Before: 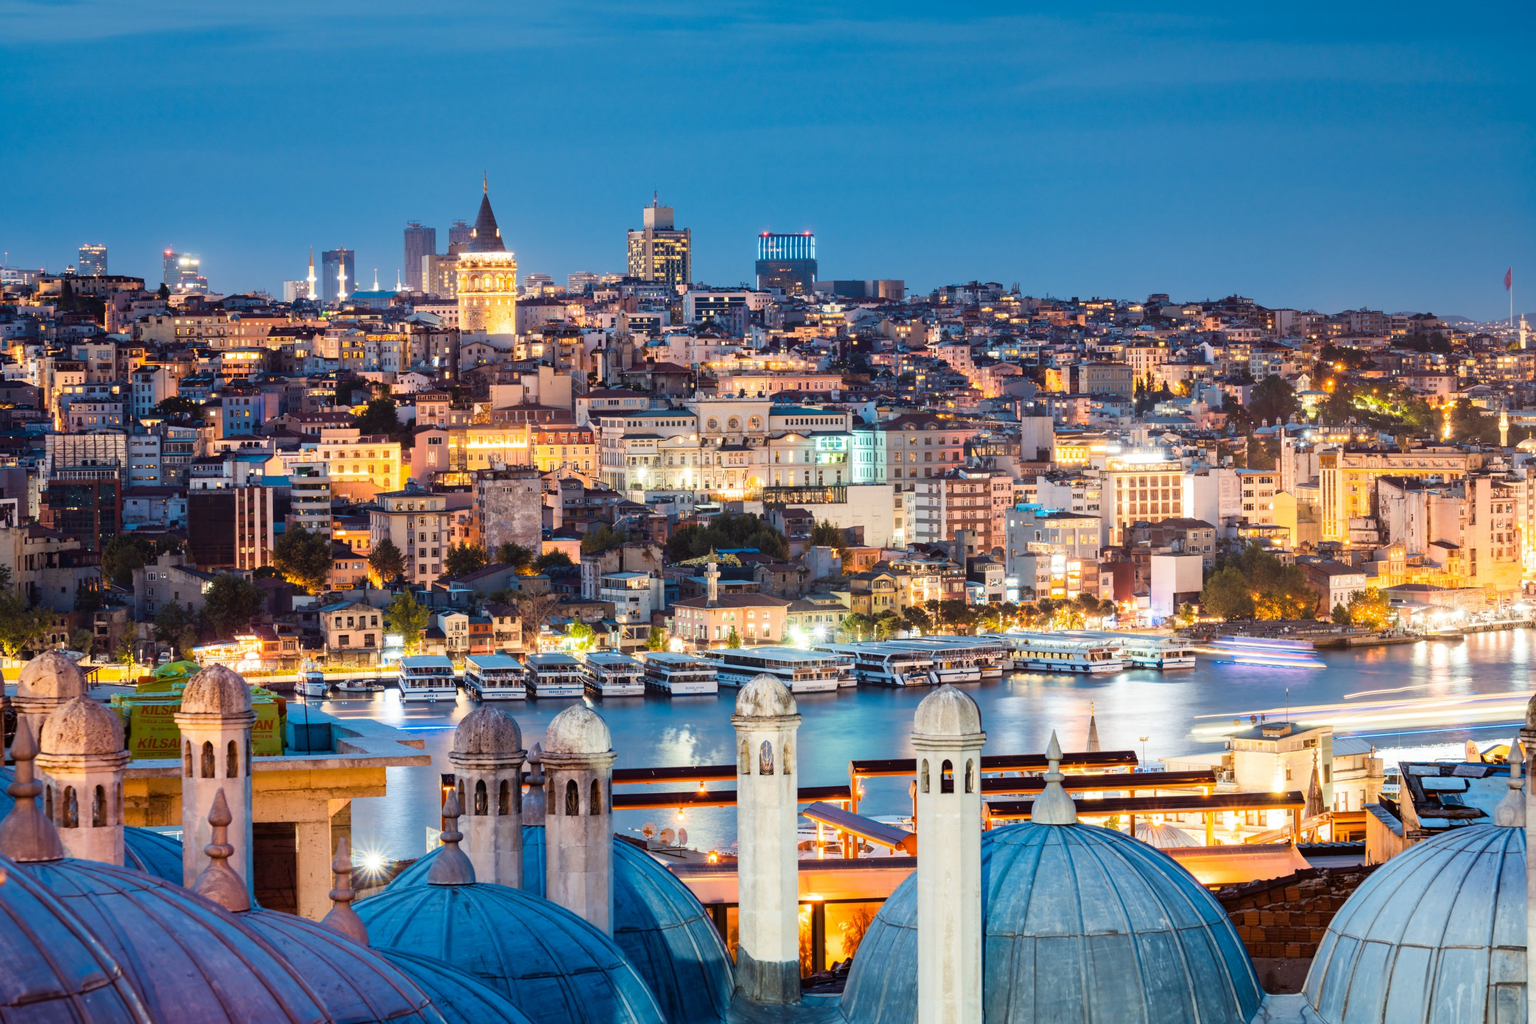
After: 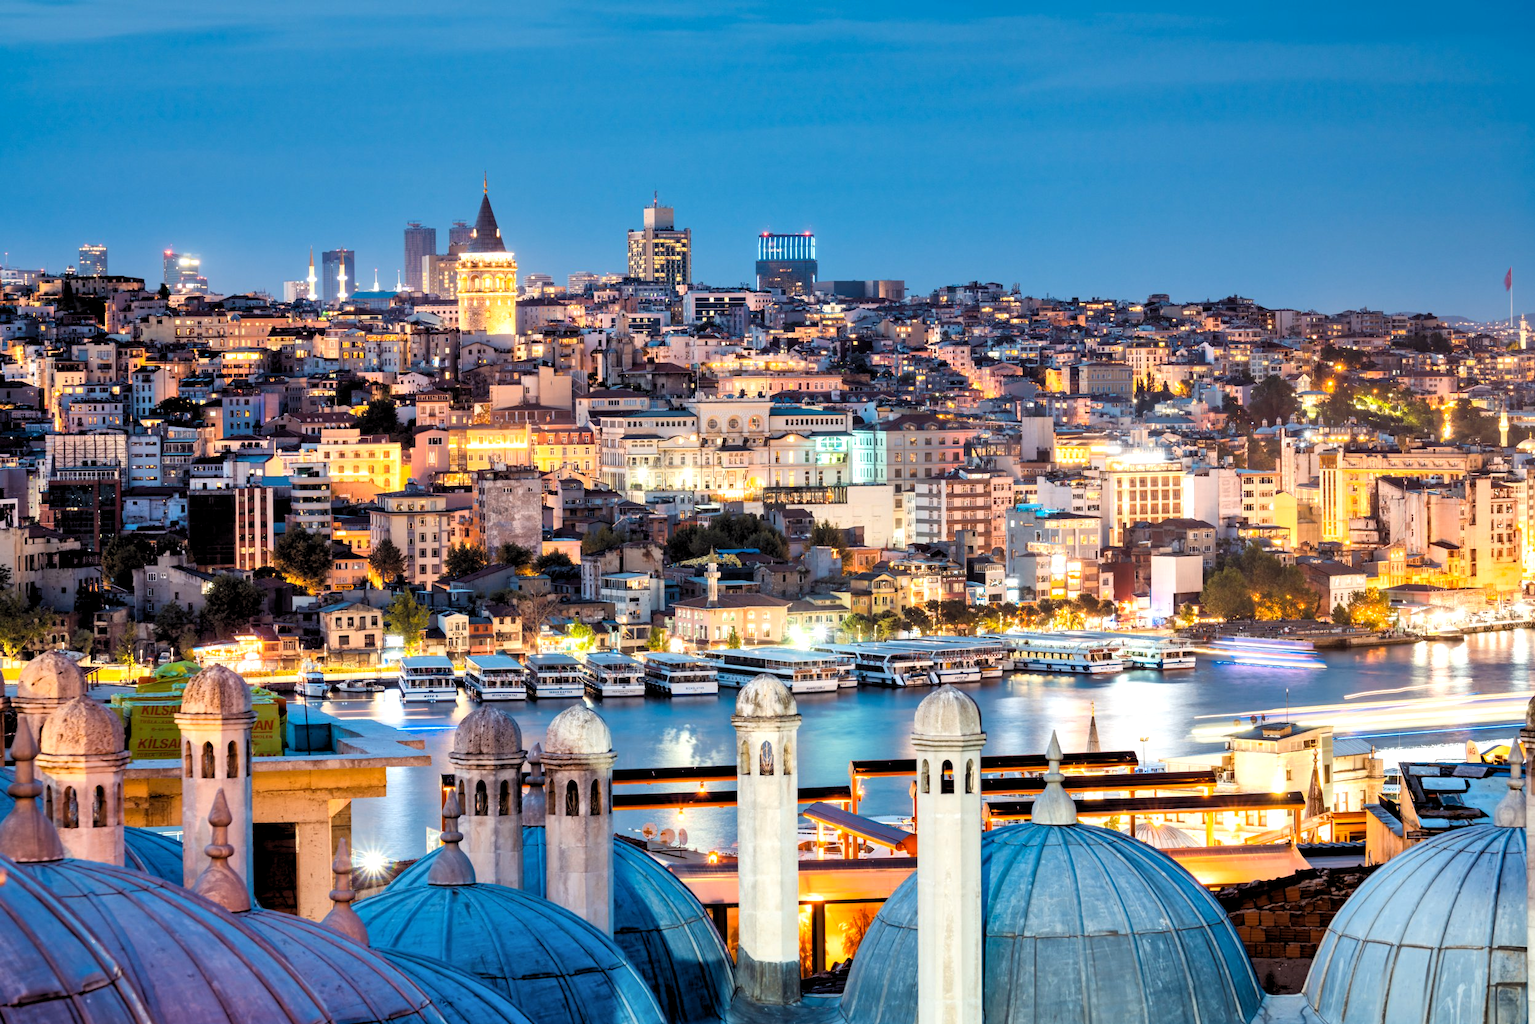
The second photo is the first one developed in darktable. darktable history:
levels: levels [0, 0.492, 0.984]
rgb levels: levels [[0.01, 0.419, 0.839], [0, 0.5, 1], [0, 0.5, 1]]
shadows and highlights: soften with gaussian
